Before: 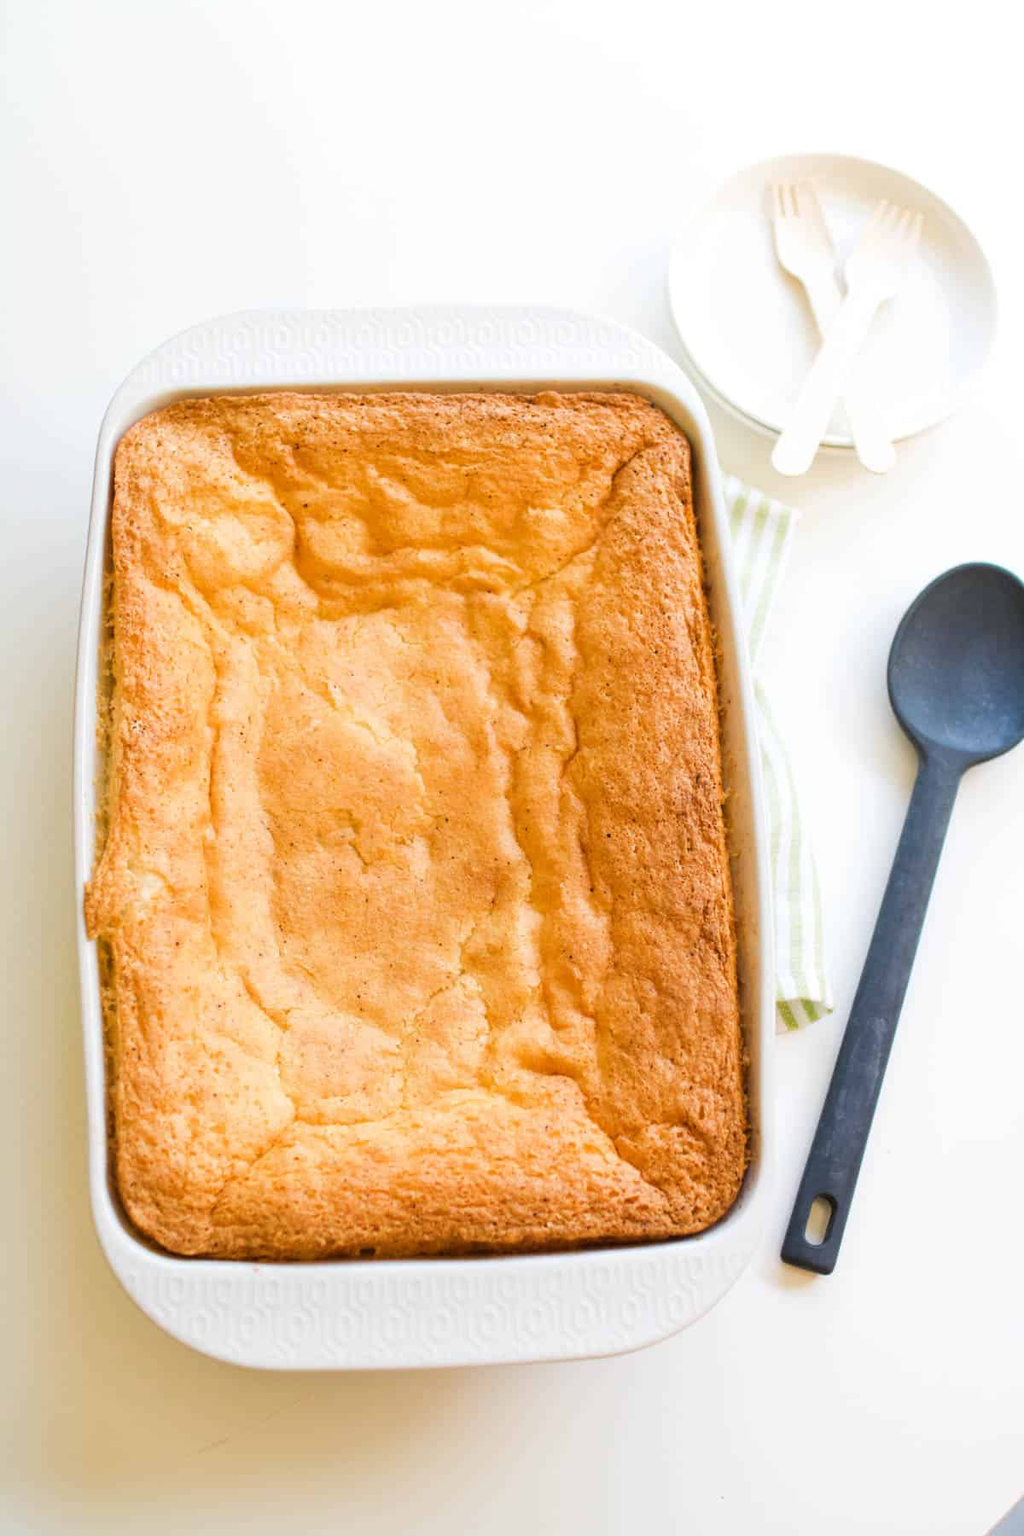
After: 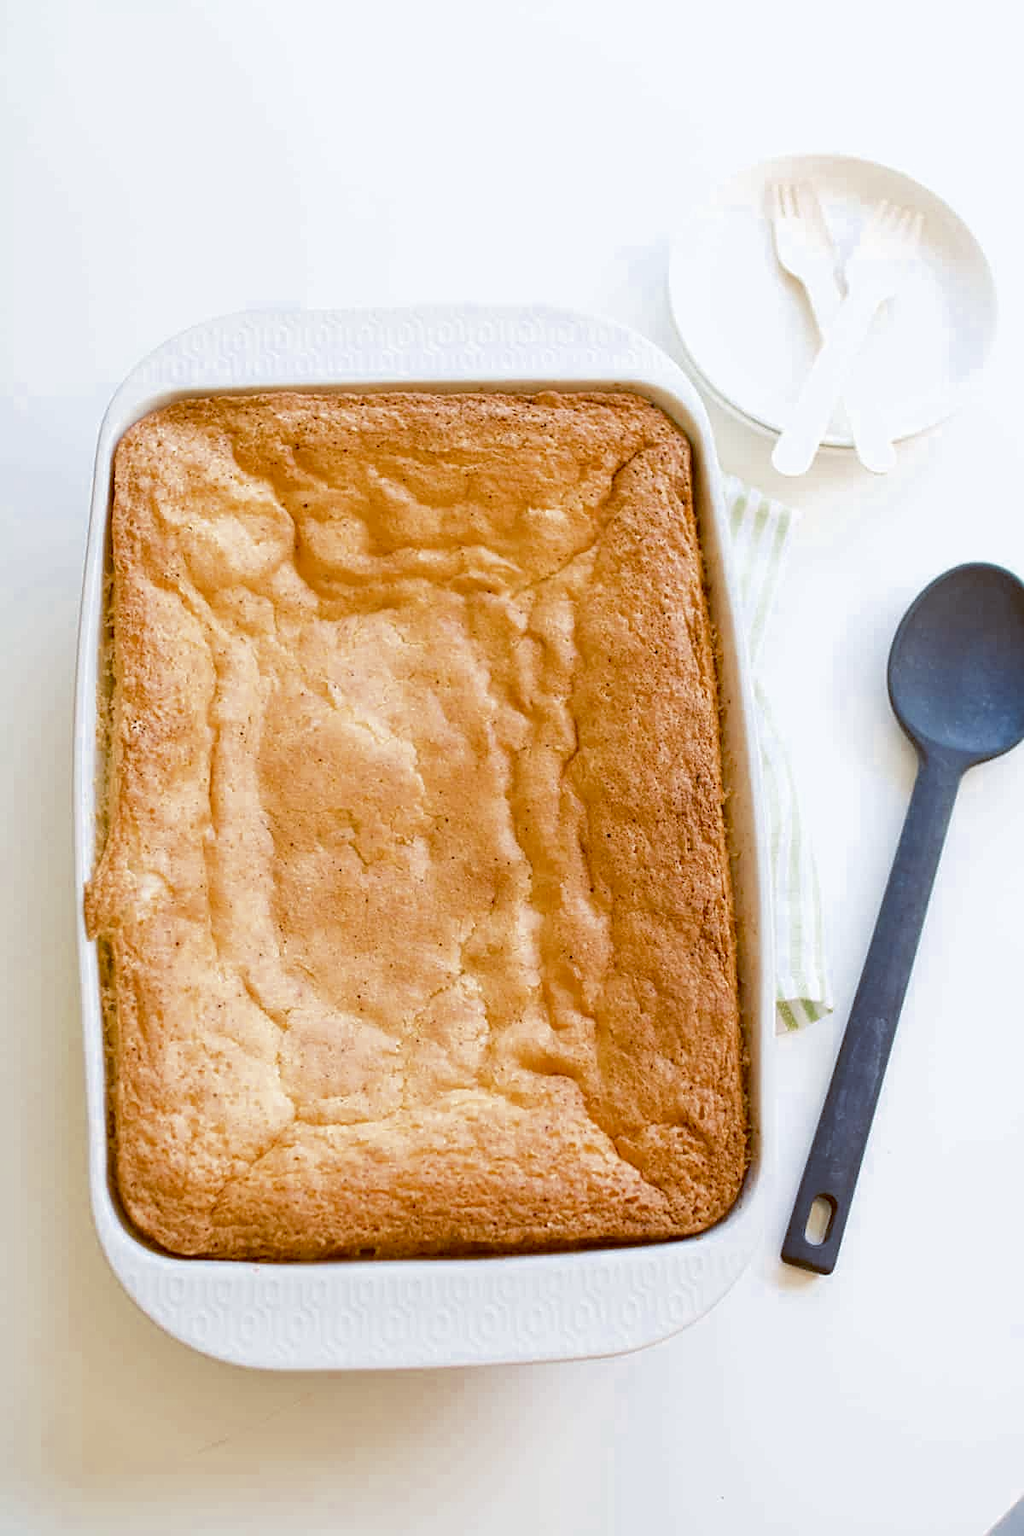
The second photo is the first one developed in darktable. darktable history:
sharpen: on, module defaults
color balance: lift [1, 1.015, 1.004, 0.985], gamma [1, 0.958, 0.971, 1.042], gain [1, 0.956, 0.977, 1.044]
tone equalizer: on, module defaults
color zones: curves: ch0 [(0, 0.5) (0.125, 0.4) (0.25, 0.5) (0.375, 0.4) (0.5, 0.4) (0.625, 0.35) (0.75, 0.35) (0.875, 0.5)]; ch1 [(0, 0.35) (0.125, 0.45) (0.25, 0.35) (0.375, 0.35) (0.5, 0.35) (0.625, 0.35) (0.75, 0.45) (0.875, 0.35)]; ch2 [(0, 0.6) (0.125, 0.5) (0.25, 0.5) (0.375, 0.6) (0.5, 0.6) (0.625, 0.5) (0.75, 0.5) (0.875, 0.5)]
